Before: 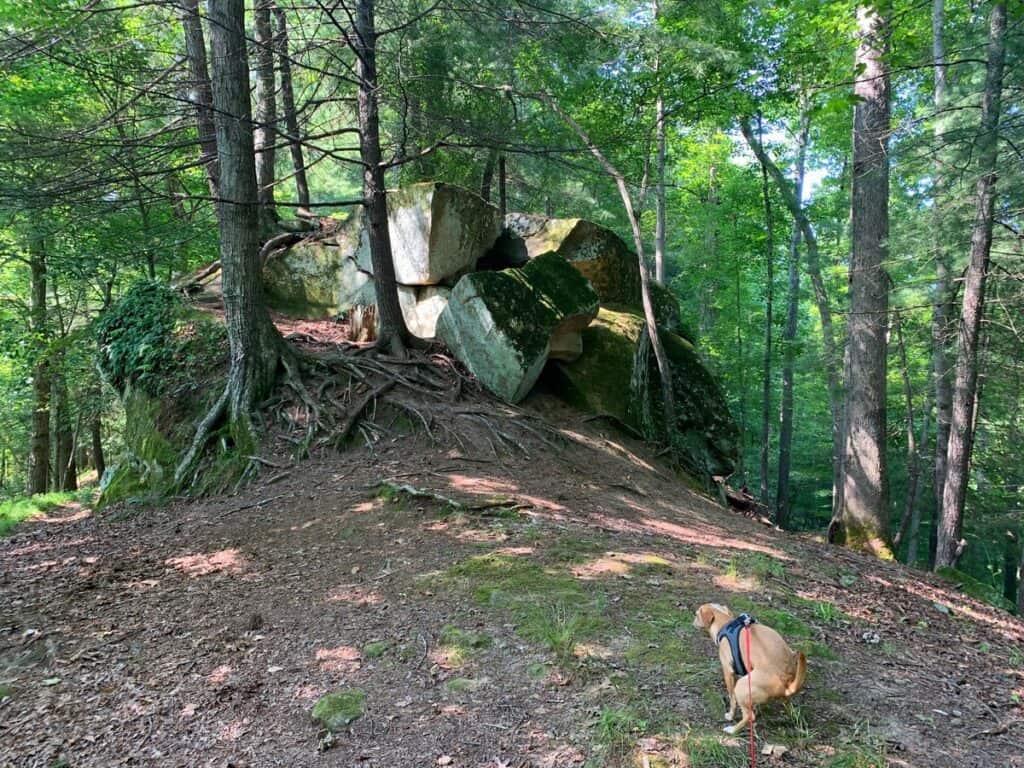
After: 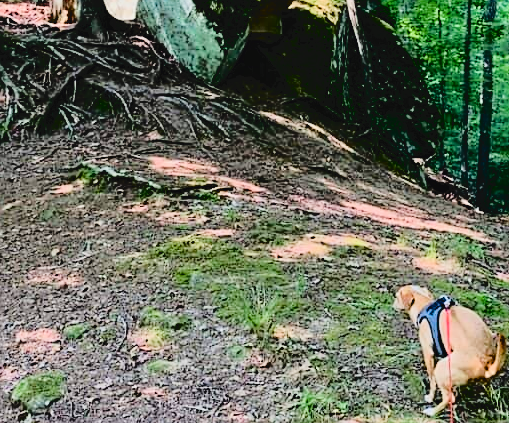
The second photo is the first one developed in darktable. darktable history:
color balance rgb: power › hue 328.78°, linear chroma grading › global chroma 9.988%, perceptual saturation grading › global saturation 25.346%, perceptual saturation grading › highlights -50.553%, perceptual saturation grading › shadows 31.185%
contrast brightness saturation: contrast 0.041, saturation 0.164
crop: left 29.302%, top 41.433%, right 20.894%, bottom 3.483%
sharpen: on, module defaults
shadows and highlights: low approximation 0.01, soften with gaussian
filmic rgb: black relative exposure -7.5 EV, white relative exposure 4.99 EV, hardness 3.31, contrast 1.298, color science v6 (2022), iterations of high-quality reconstruction 0
tone curve: curves: ch0 [(0, 0) (0.003, 0.051) (0.011, 0.052) (0.025, 0.055) (0.044, 0.062) (0.069, 0.068) (0.1, 0.077) (0.136, 0.098) (0.177, 0.145) (0.224, 0.223) (0.277, 0.314) (0.335, 0.43) (0.399, 0.518) (0.468, 0.591) (0.543, 0.656) (0.623, 0.726) (0.709, 0.809) (0.801, 0.857) (0.898, 0.918) (1, 1)], color space Lab, independent channels
